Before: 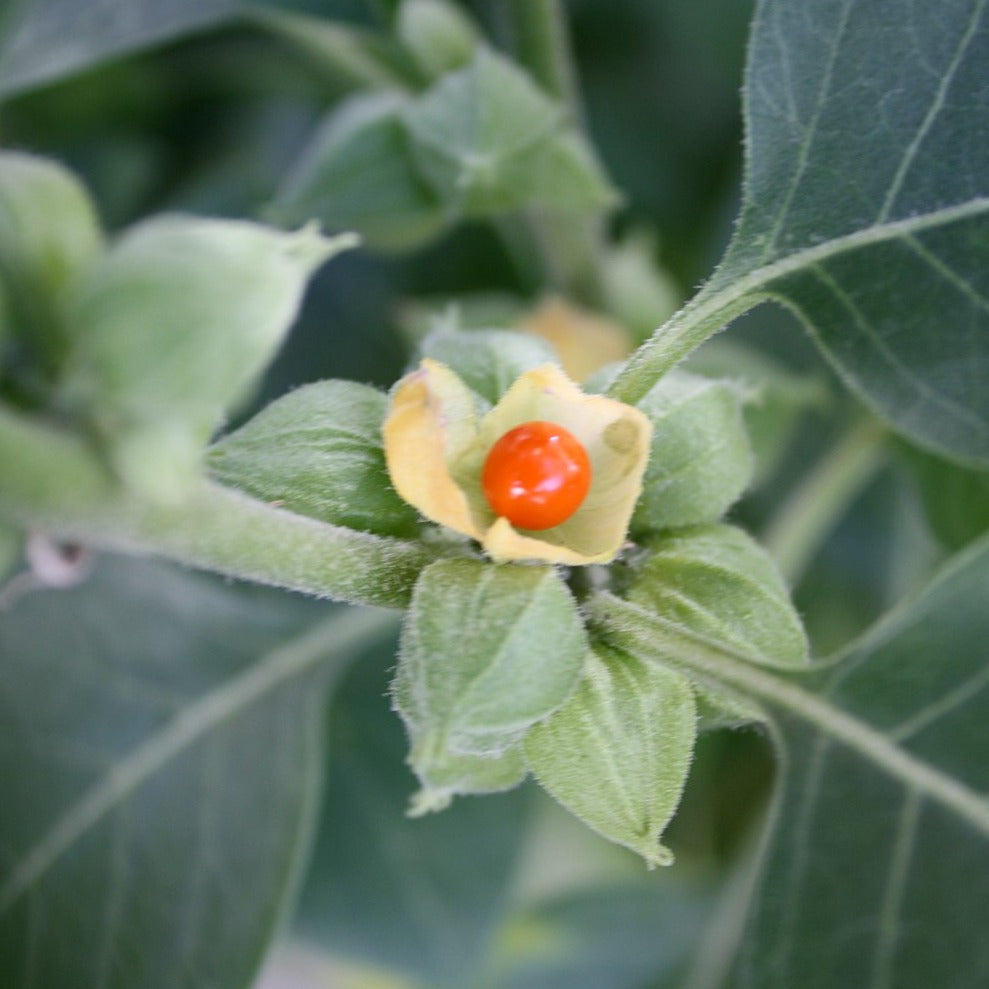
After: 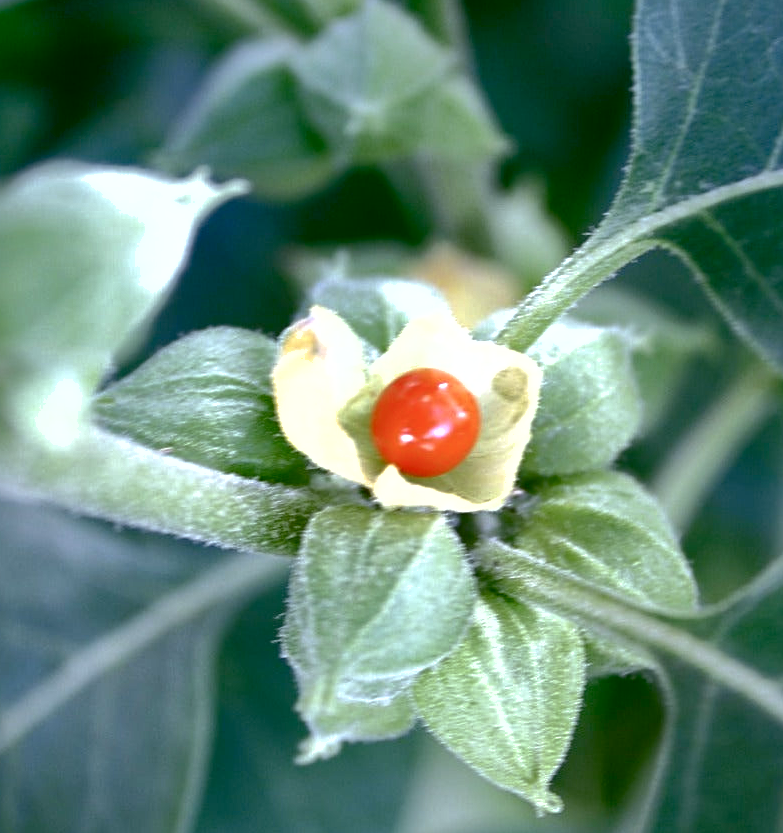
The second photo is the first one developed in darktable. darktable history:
crop: left 11.225%, top 5.381%, right 9.565%, bottom 10.314%
color balance rgb: shadows lift › luminance -10%, shadows lift › chroma 1%, shadows lift › hue 113°, power › luminance -15%, highlights gain › chroma 0.2%, highlights gain › hue 333°, global offset › luminance 0.5%, perceptual saturation grading › global saturation 20%, perceptual saturation grading › highlights -50%, perceptual saturation grading › shadows 25%, contrast -10%
exposure: black level correction 0, exposure 1.1 EV, compensate exposure bias true, compensate highlight preservation false
shadows and highlights: highlights -60
white balance: red 0.924, blue 1.095
contrast brightness saturation: contrast 0.13, brightness -0.24, saturation 0.14
sharpen: amount 0.2
